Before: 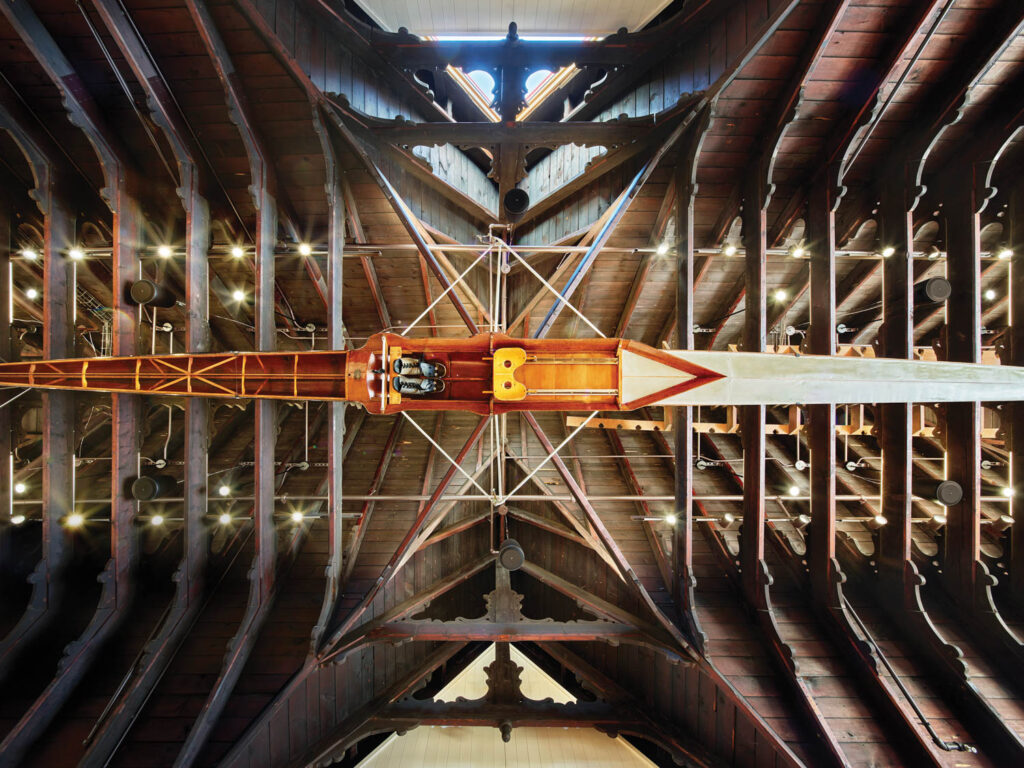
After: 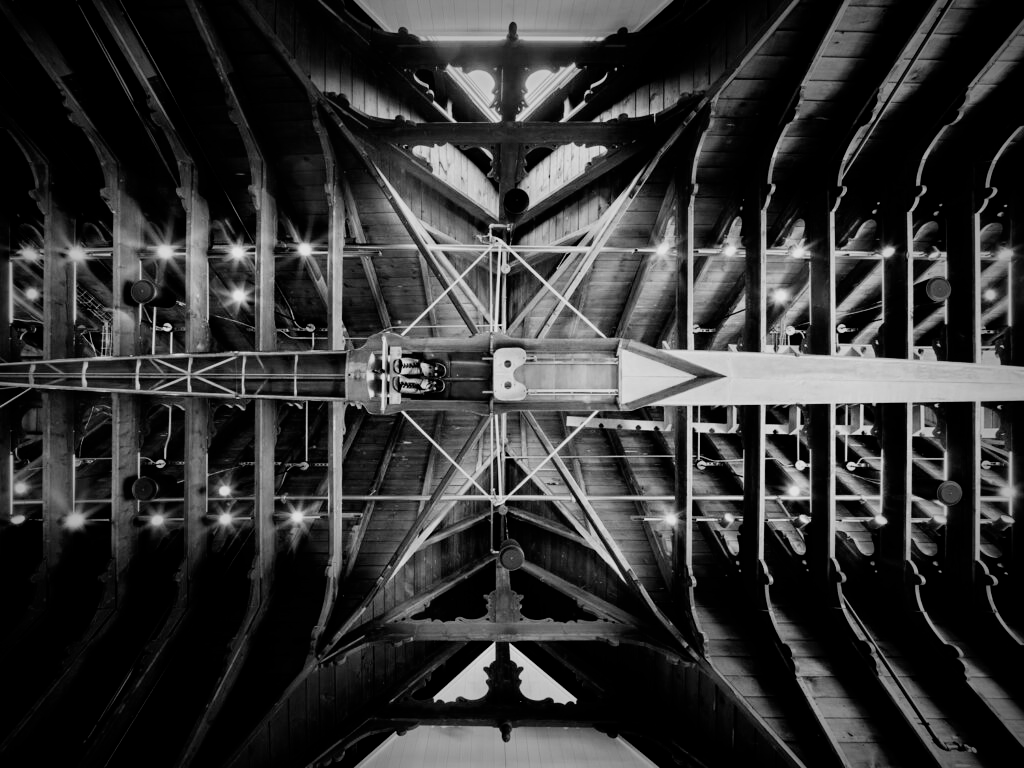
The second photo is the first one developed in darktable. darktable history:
vignetting: fall-off start 67.5%, fall-off radius 67.23%, brightness -0.813, automatic ratio true
color balance rgb: perceptual saturation grading › global saturation 3.7%, global vibrance 5.56%, contrast 3.24%
filmic rgb: black relative exposure -5 EV, hardness 2.88, contrast 1.3, highlights saturation mix -30%
monochrome: a 32, b 64, size 2.3
